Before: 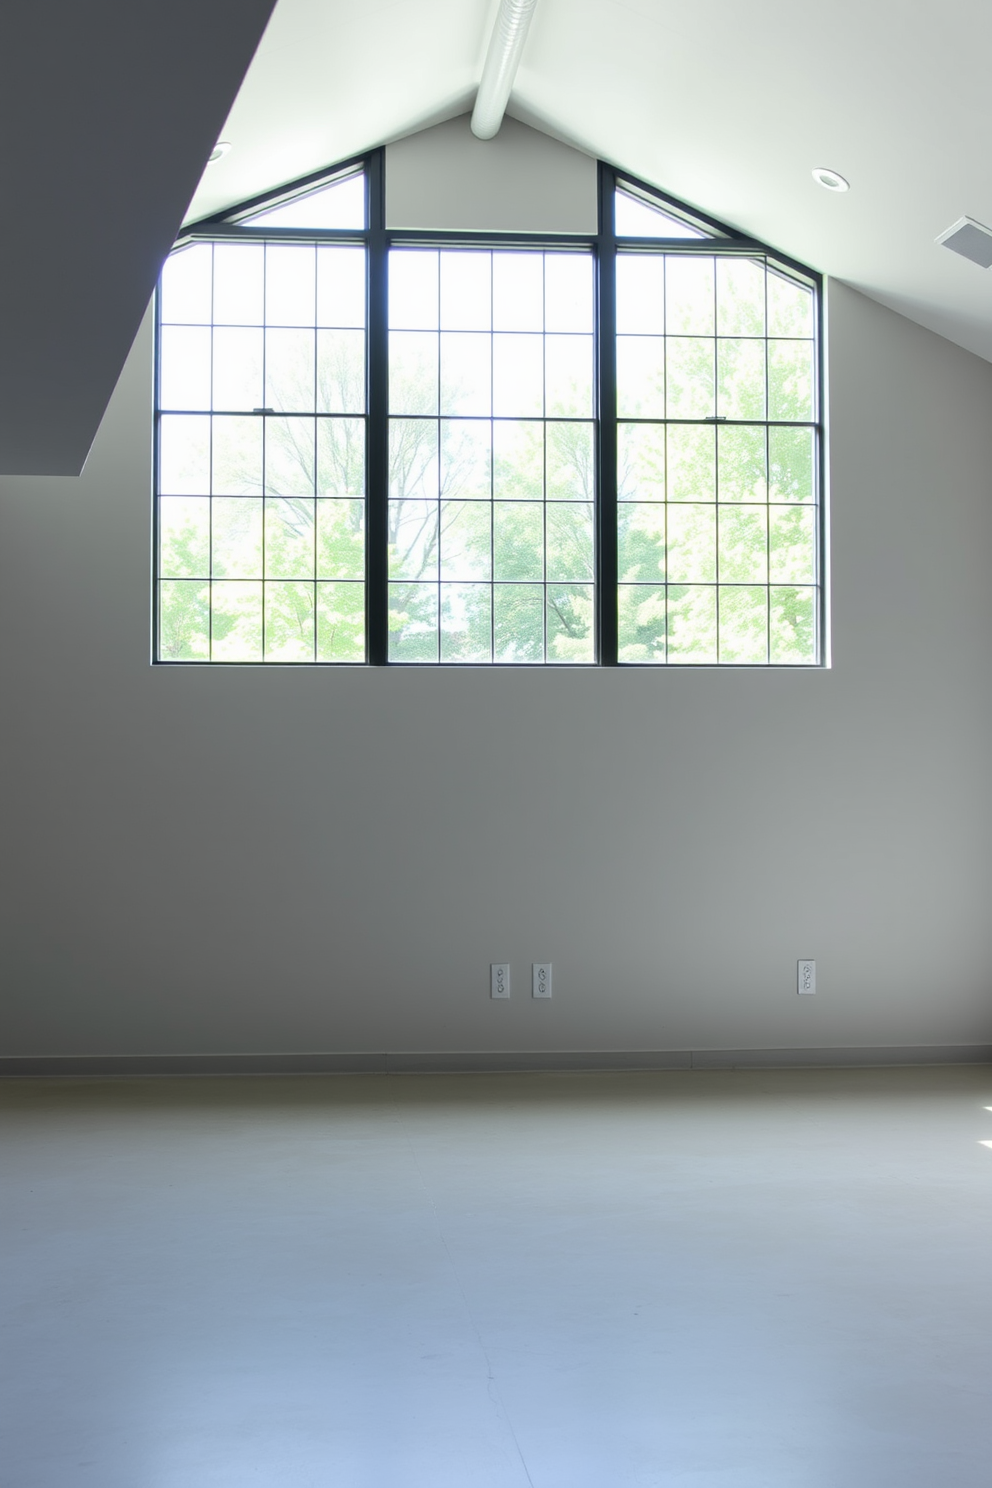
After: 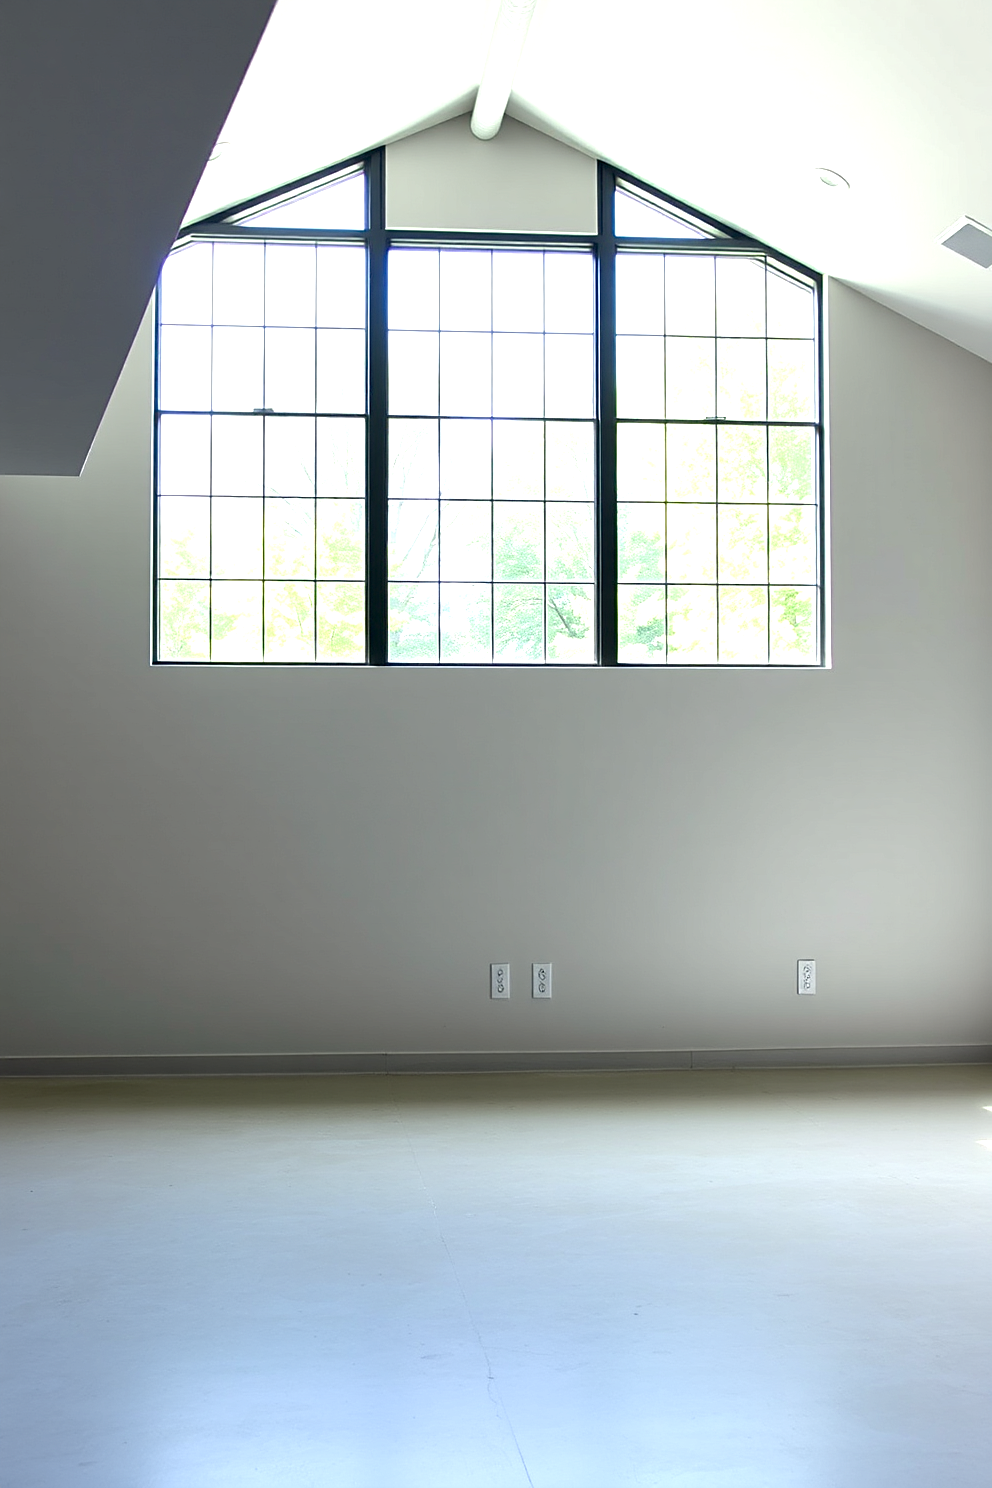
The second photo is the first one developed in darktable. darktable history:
sharpen: on, module defaults
contrast brightness saturation: contrast 0.026, brightness -0.044
color correction: highlights b* 2.93
local contrast: mode bilateral grid, contrast 20, coarseness 50, detail 119%, midtone range 0.2
exposure: black level correction 0.001, exposure 0.5 EV, compensate exposure bias true, compensate highlight preservation false
color balance rgb: global offset › luminance -0.478%, perceptual saturation grading › global saturation 19.812%, perceptual brilliance grading › highlights 8.238%, perceptual brilliance grading › mid-tones 4.177%, perceptual brilliance grading › shadows 2.425%, saturation formula JzAzBz (2021)
